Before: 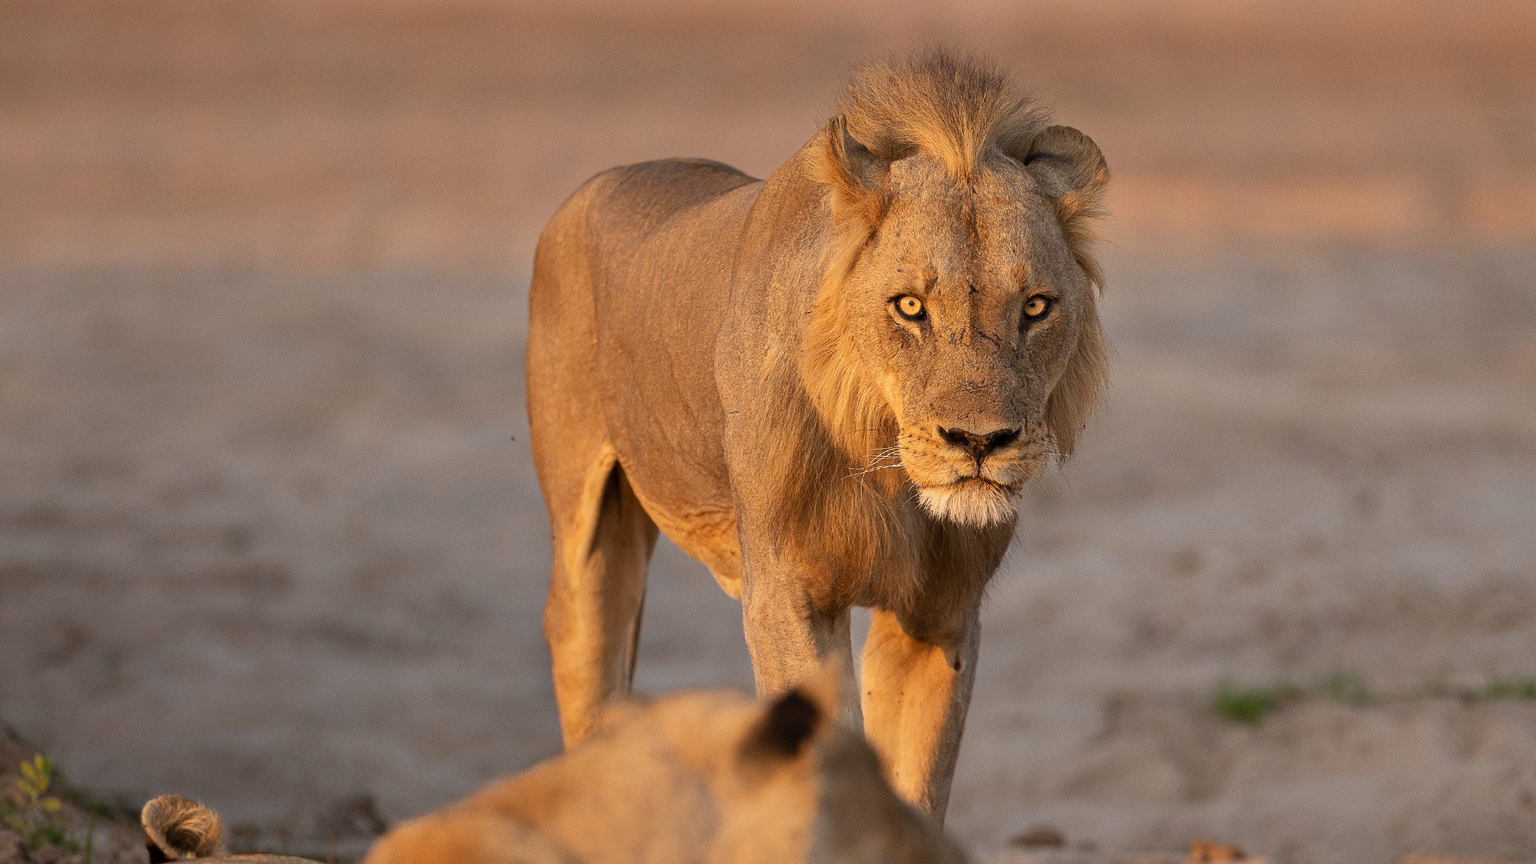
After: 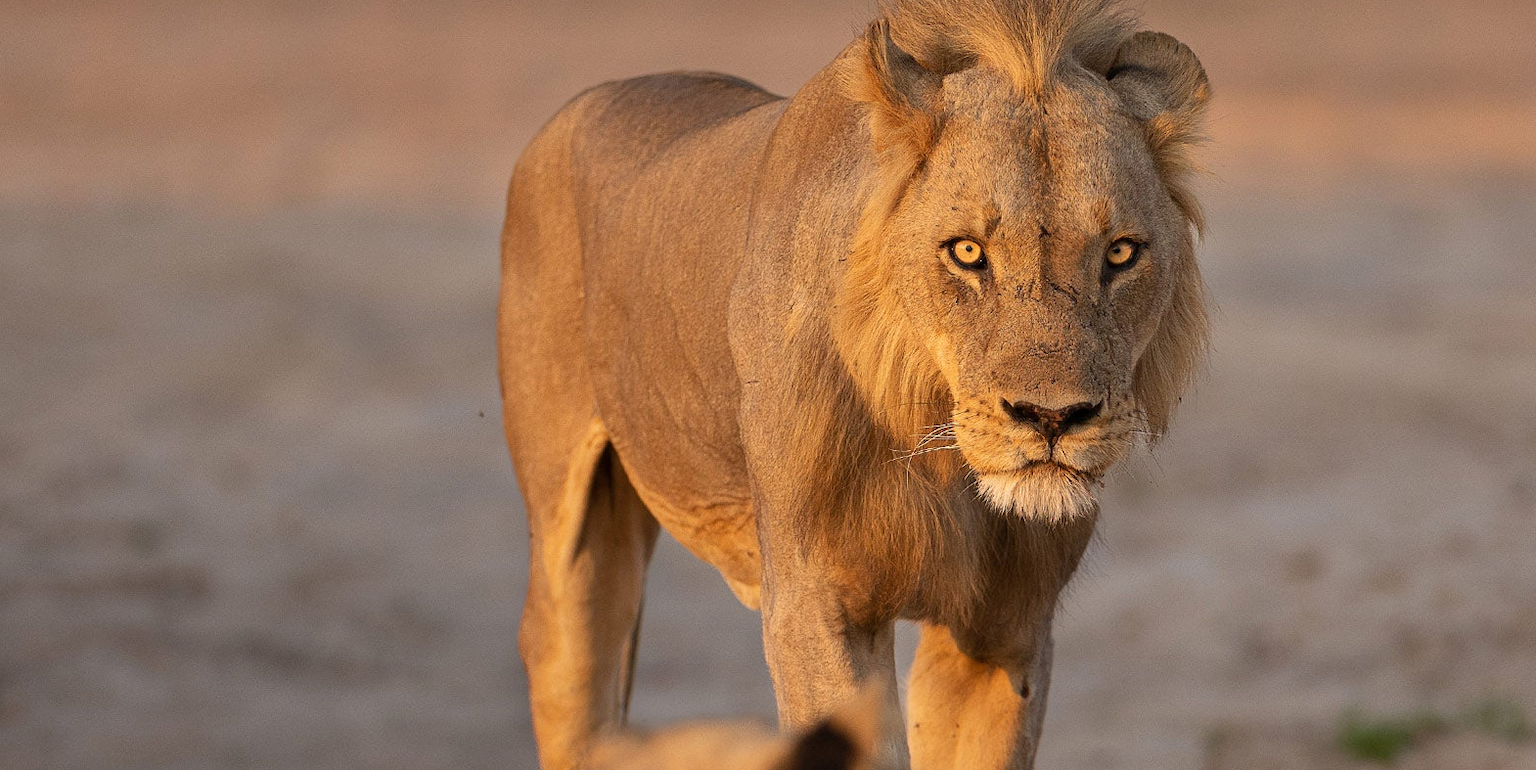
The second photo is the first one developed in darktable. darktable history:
crop: left 7.792%, top 11.603%, right 10.414%, bottom 15.403%
